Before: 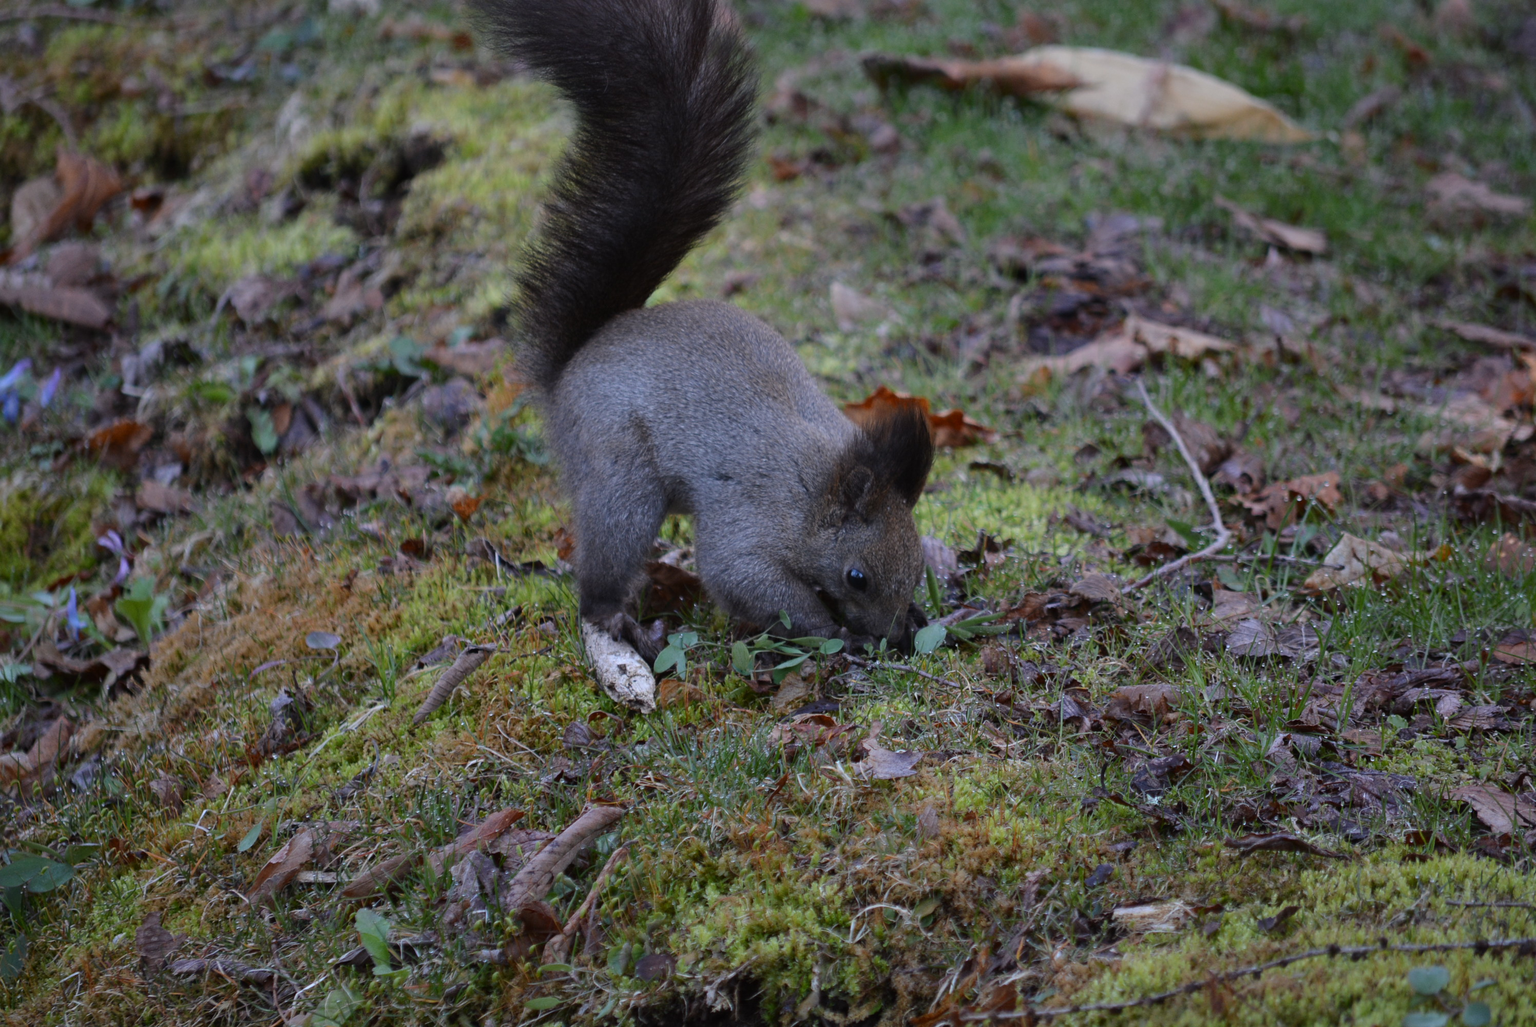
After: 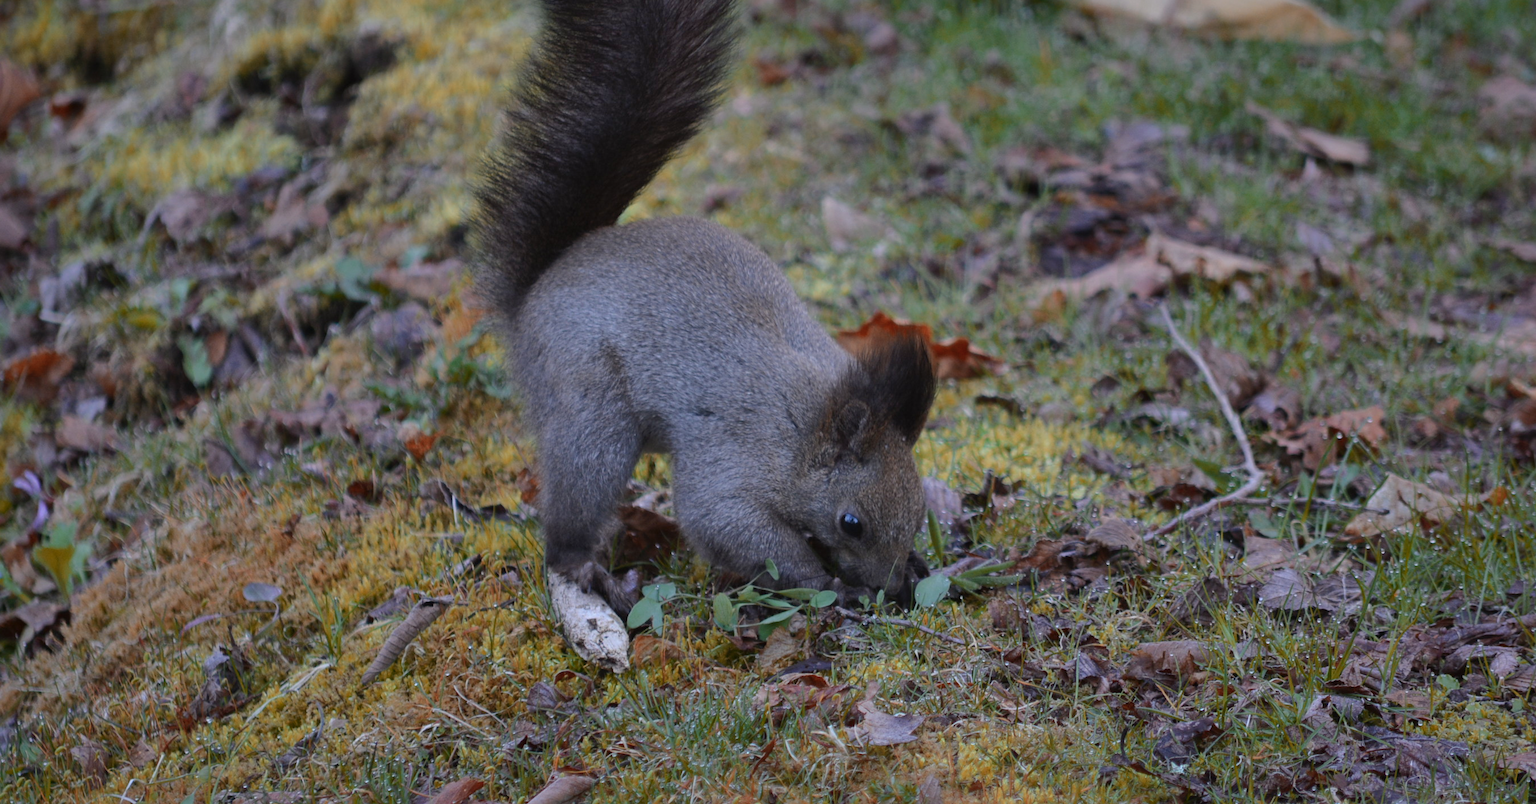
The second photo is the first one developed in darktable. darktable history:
shadows and highlights: on, module defaults
crop: left 5.585%, top 10.139%, right 3.787%, bottom 18.829%
color zones: curves: ch2 [(0, 0.5) (0.084, 0.497) (0.323, 0.335) (0.4, 0.497) (1, 0.5)]
